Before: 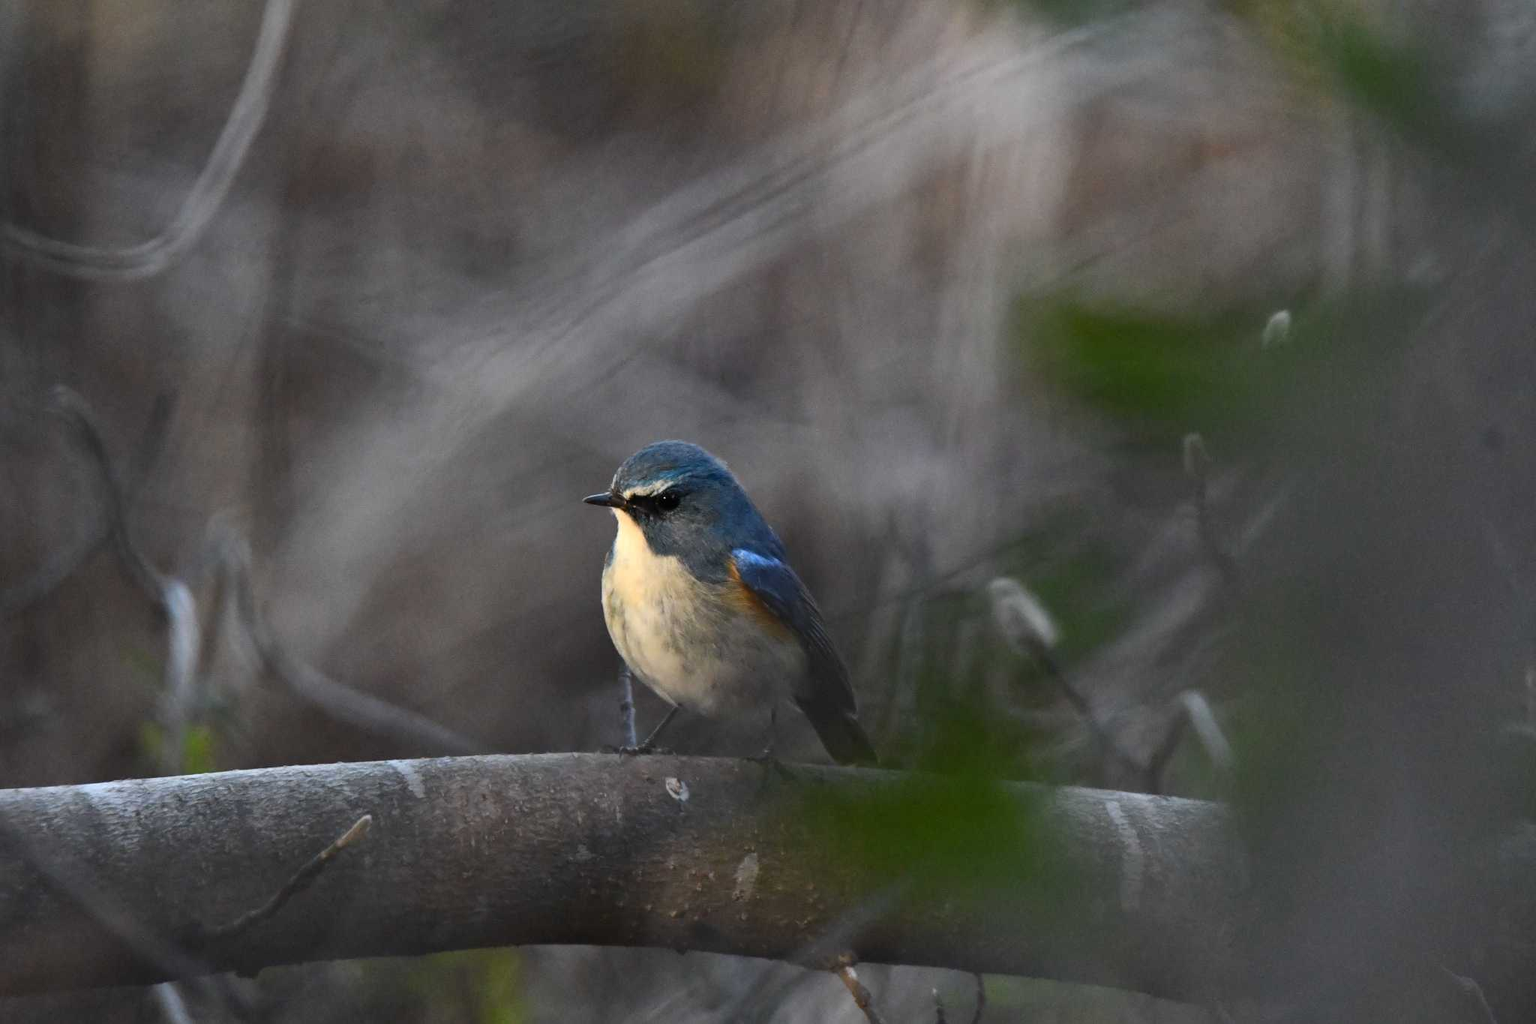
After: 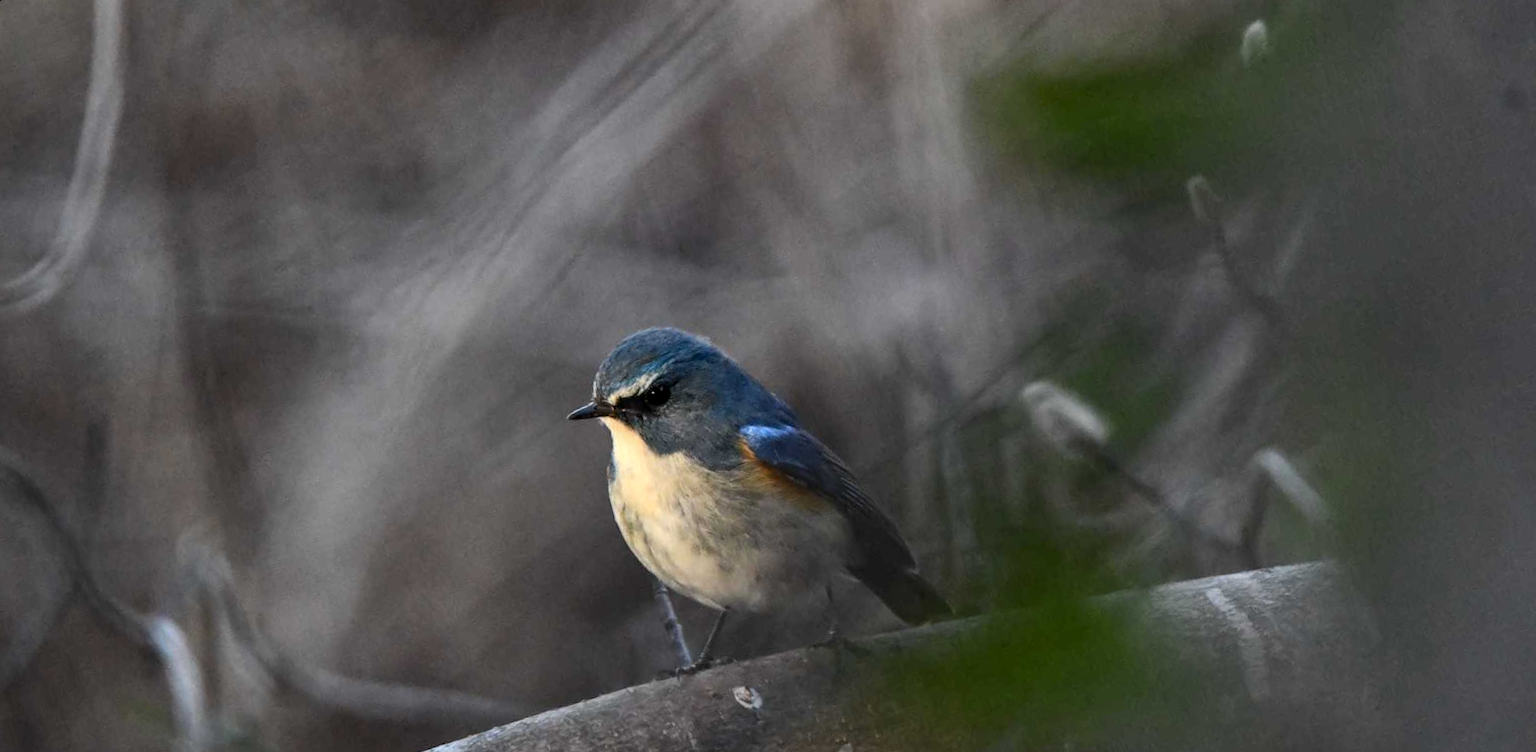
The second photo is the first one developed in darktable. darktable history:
rotate and perspective: rotation -14.8°, crop left 0.1, crop right 0.903, crop top 0.25, crop bottom 0.748
local contrast: detail 130%
